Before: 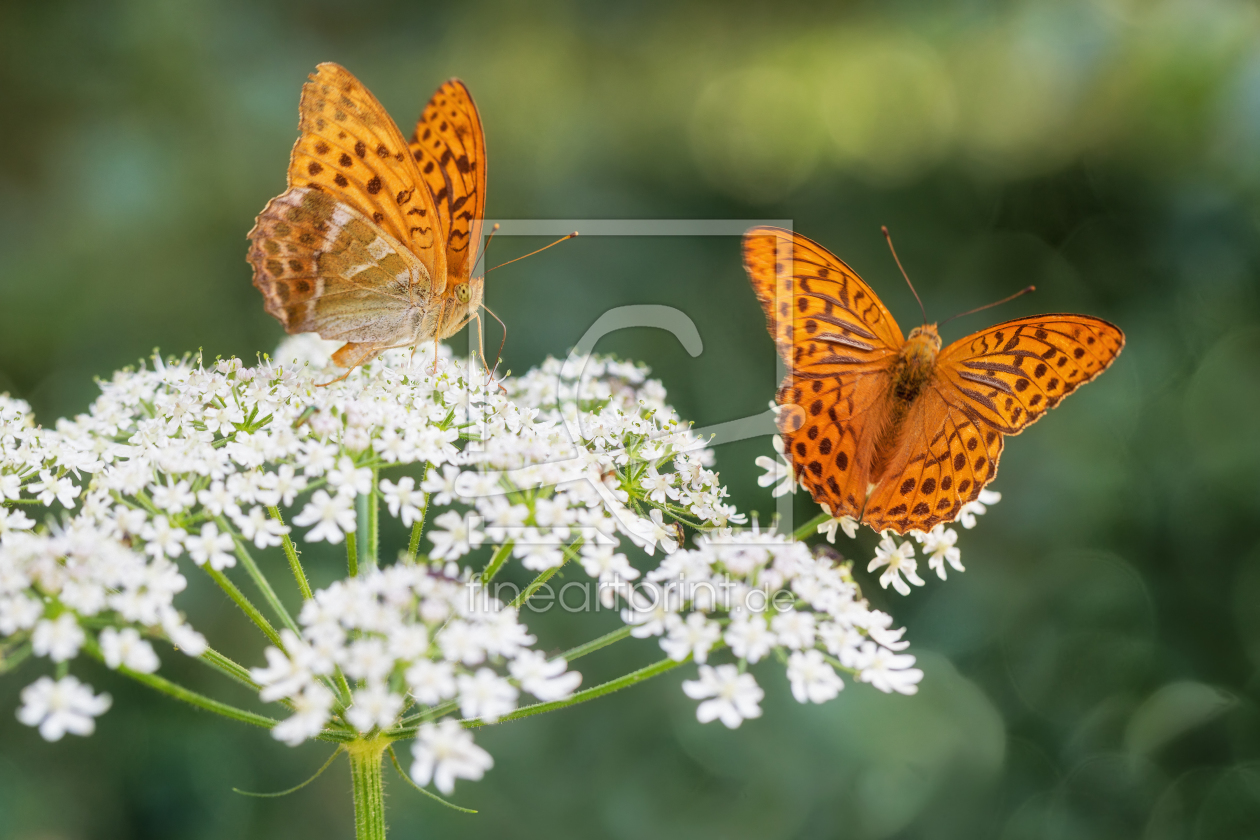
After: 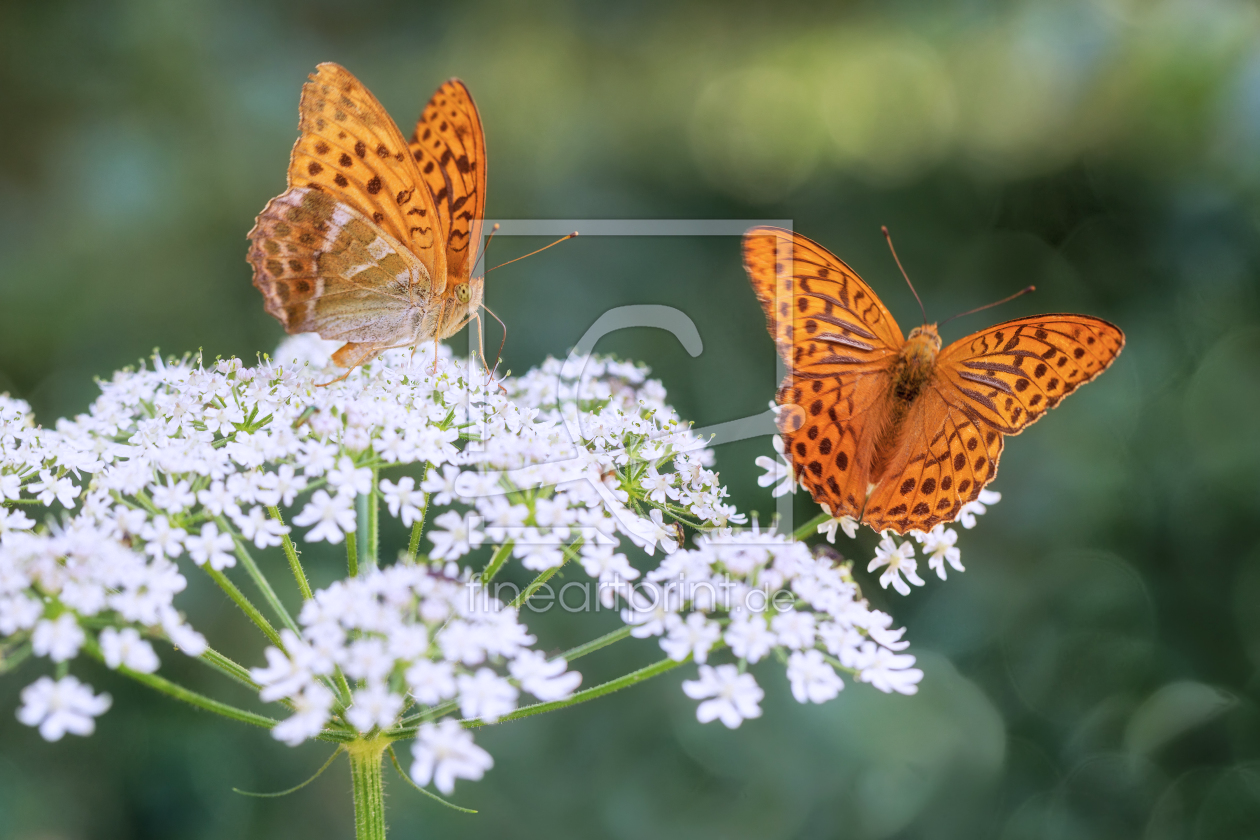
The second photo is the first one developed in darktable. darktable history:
color calibration: illuminant custom, x 0.363, y 0.384, temperature 4526.47 K
tone equalizer: -8 EV -0.582 EV, edges refinement/feathering 500, mask exposure compensation -1.57 EV, preserve details no
